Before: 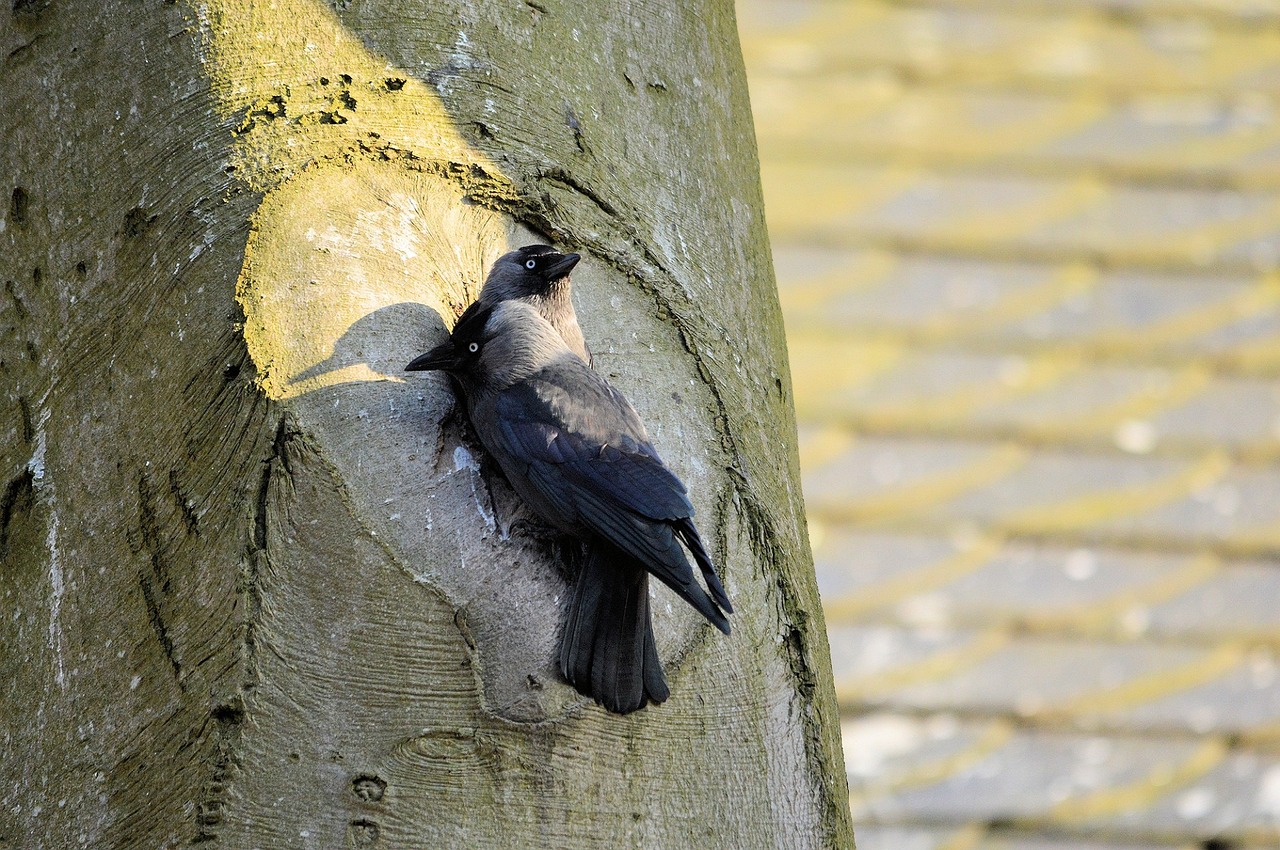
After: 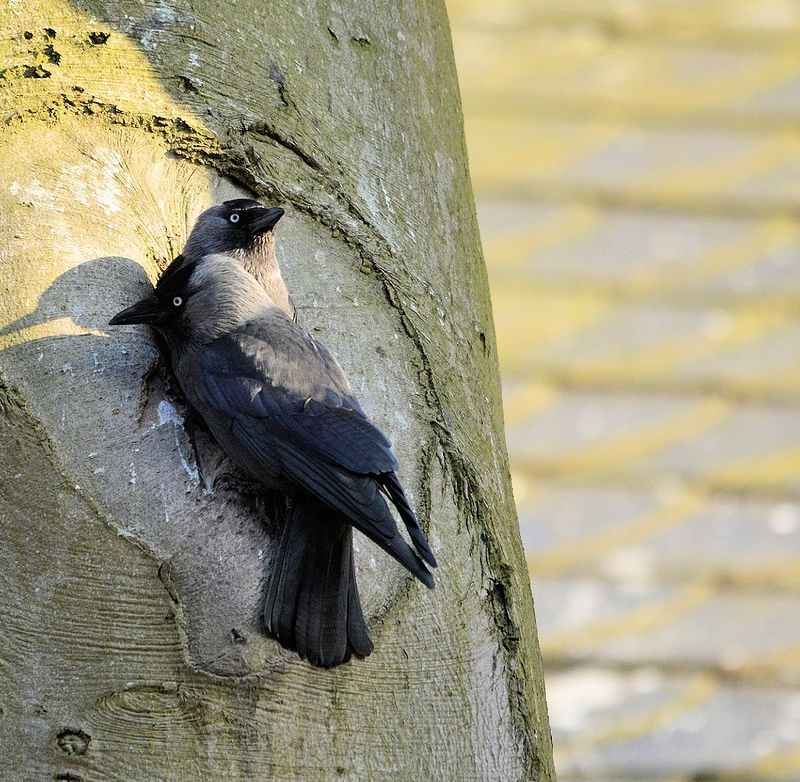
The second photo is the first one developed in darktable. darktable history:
crop and rotate: left 23.163%, top 5.643%, right 14.274%, bottom 2.321%
